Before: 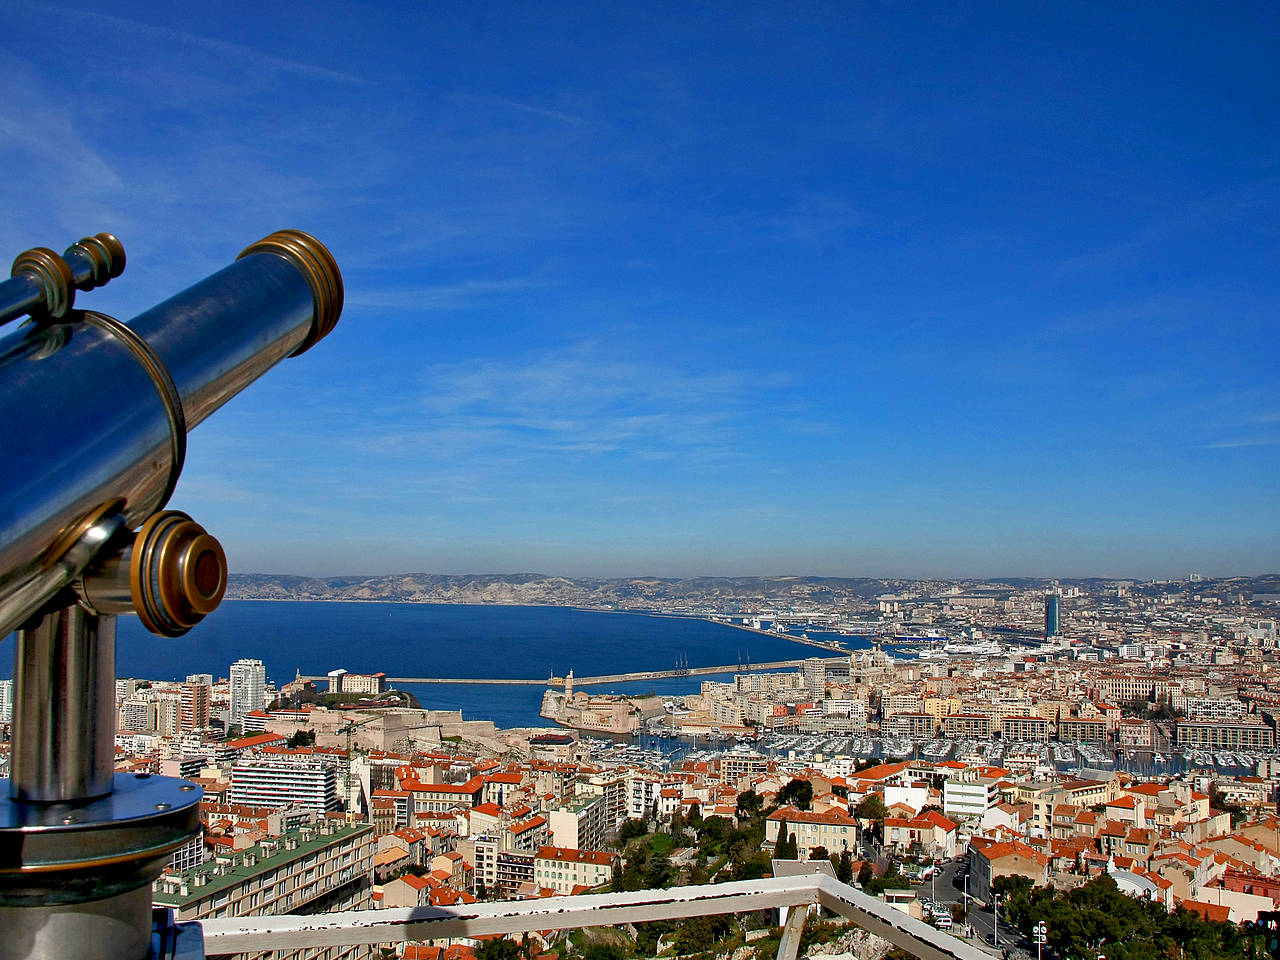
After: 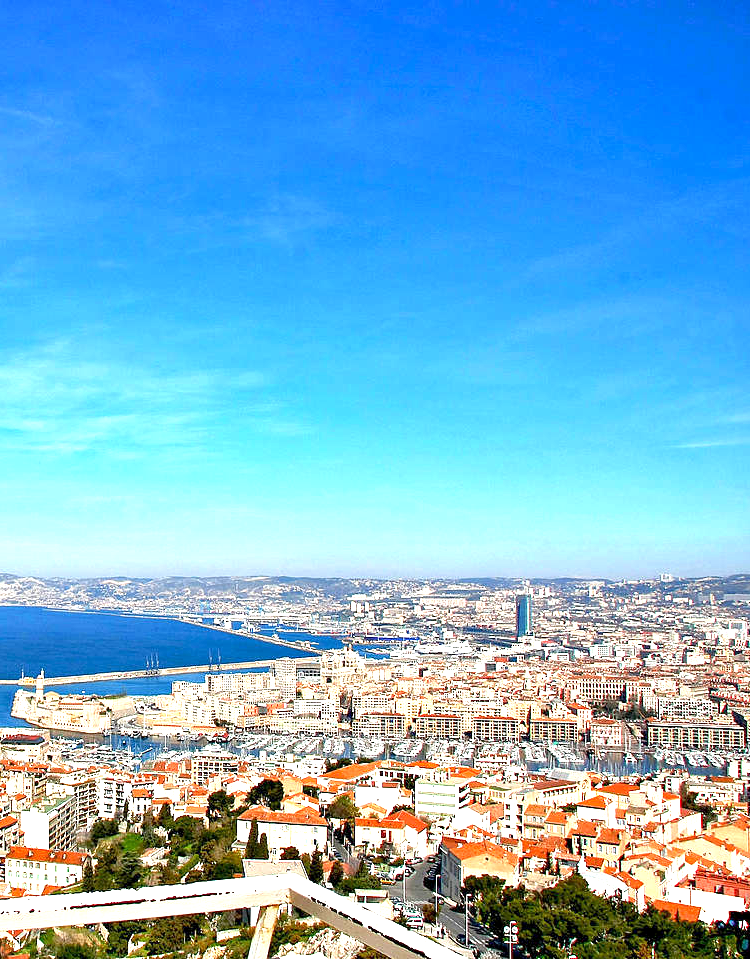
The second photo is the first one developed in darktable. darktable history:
exposure: black level correction 0.001, exposure 1.719 EV, compensate exposure bias true, compensate highlight preservation false
crop: left 41.402%
